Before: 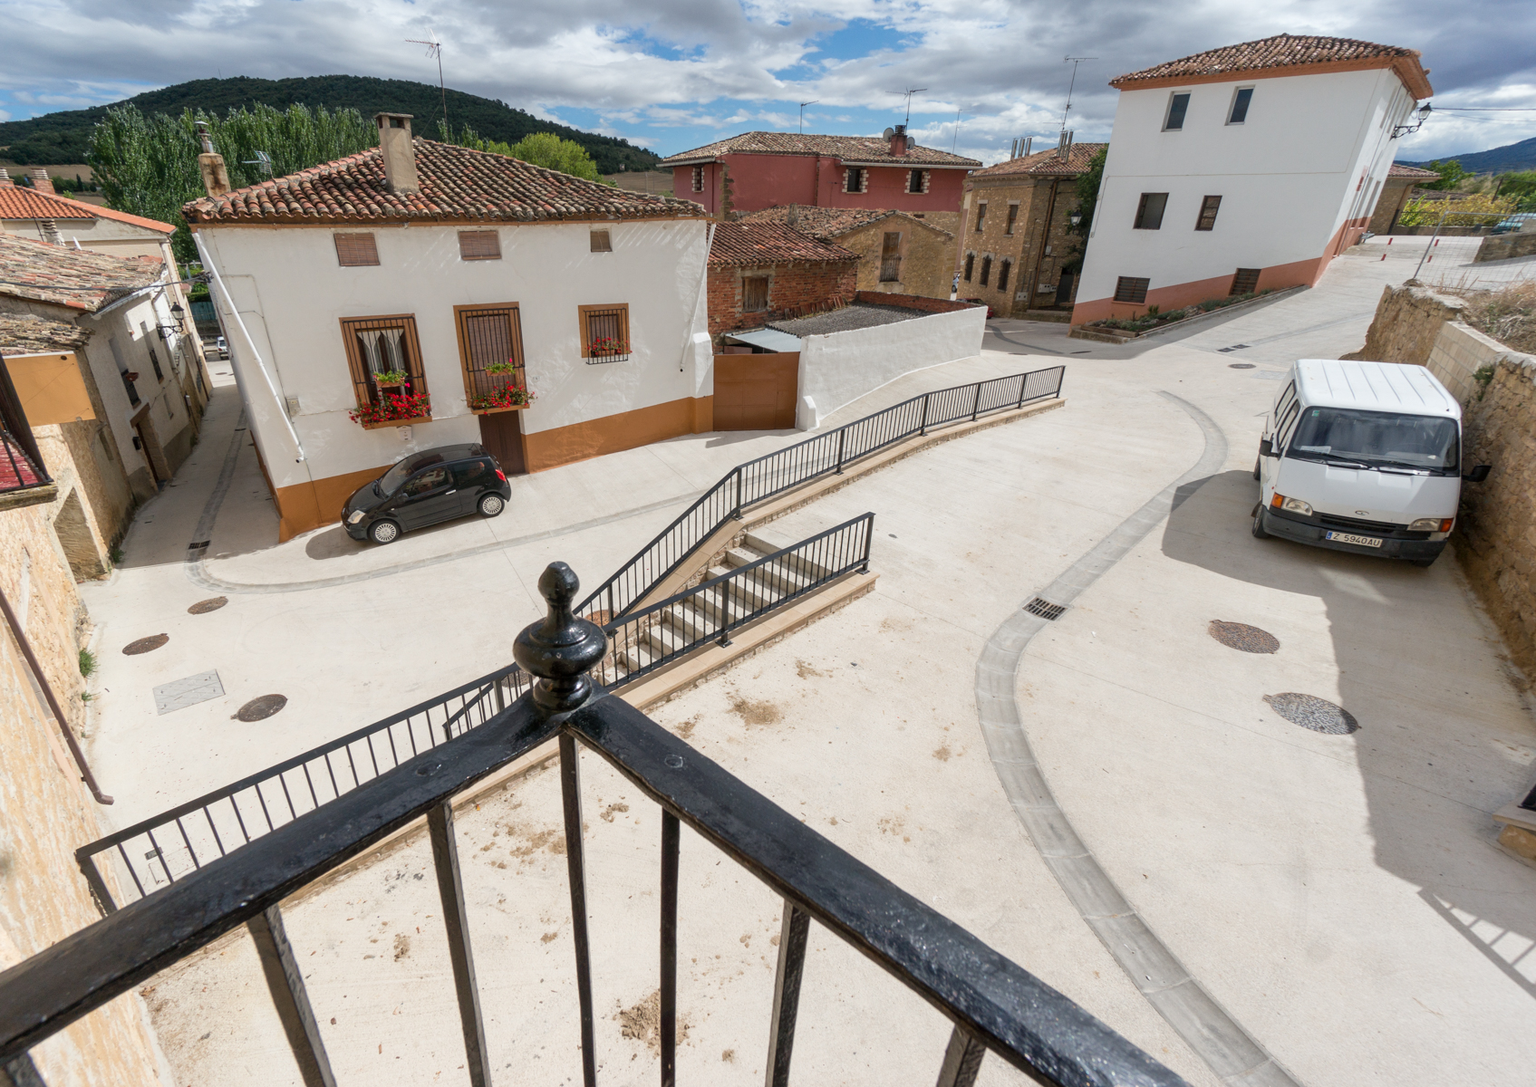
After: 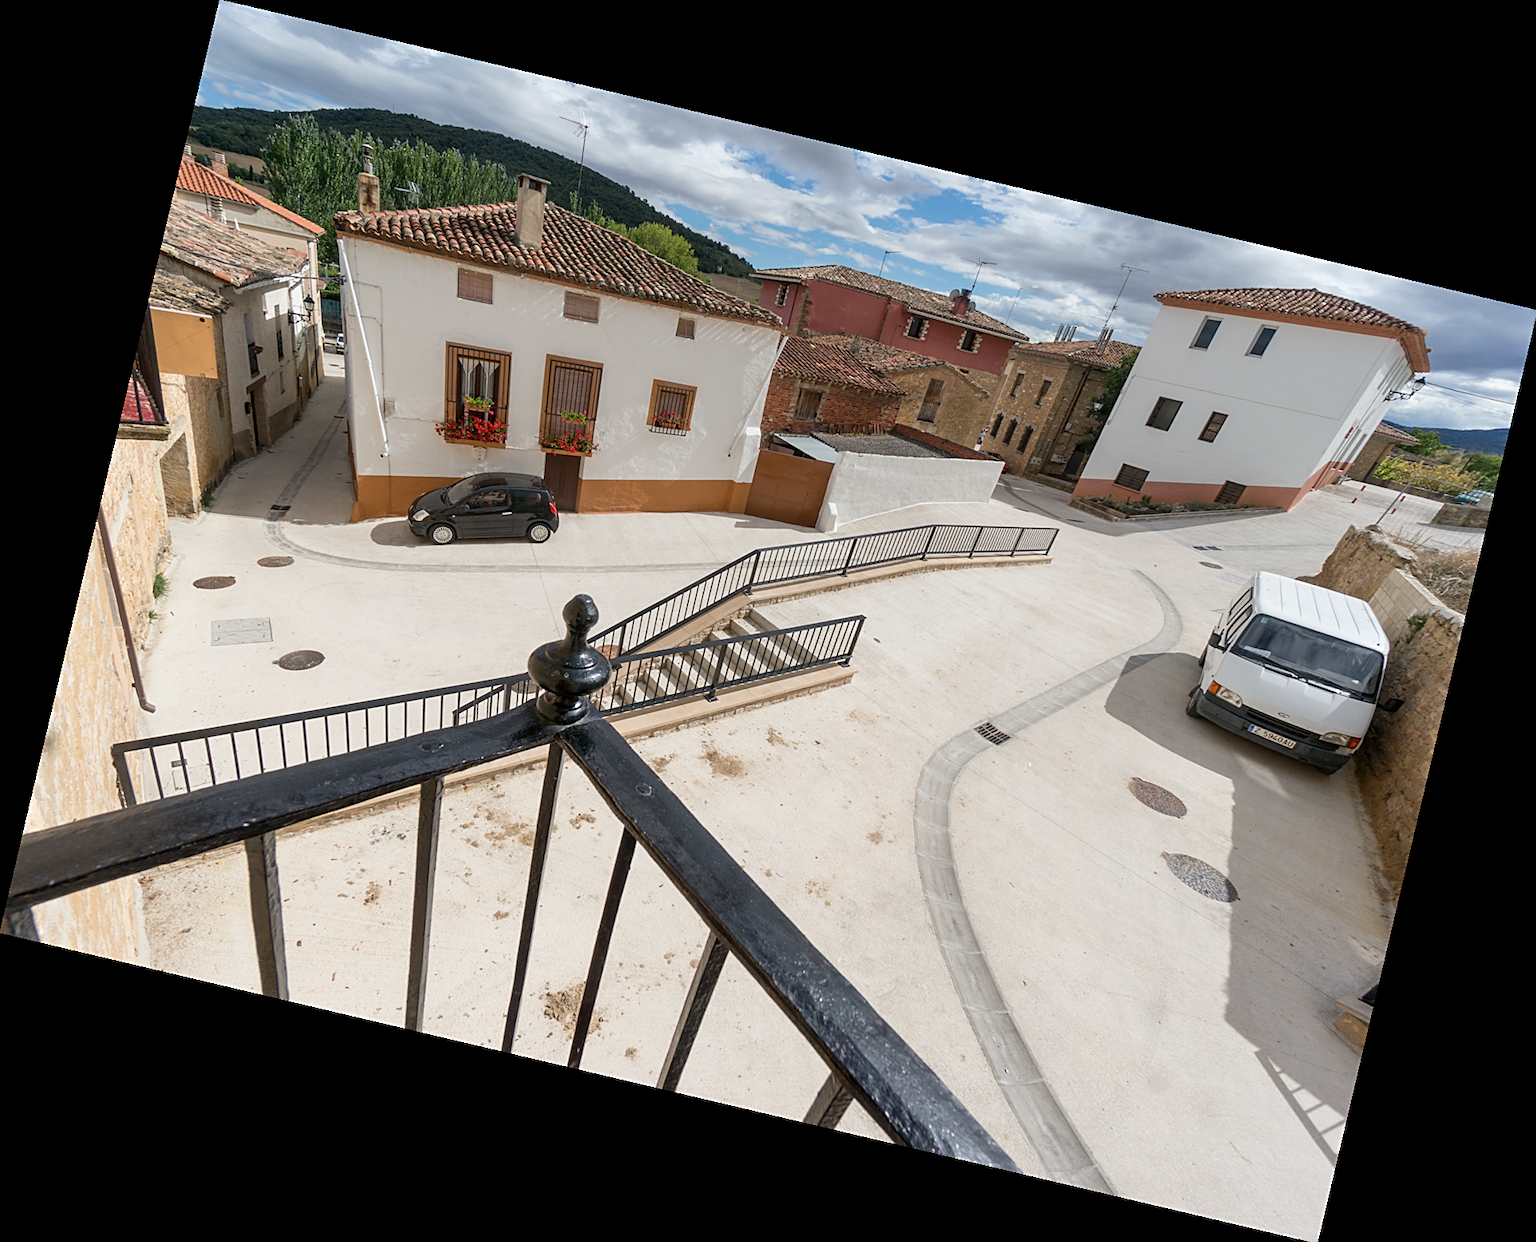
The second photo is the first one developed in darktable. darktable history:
rotate and perspective: rotation 13.27°, automatic cropping off
sharpen: on, module defaults
